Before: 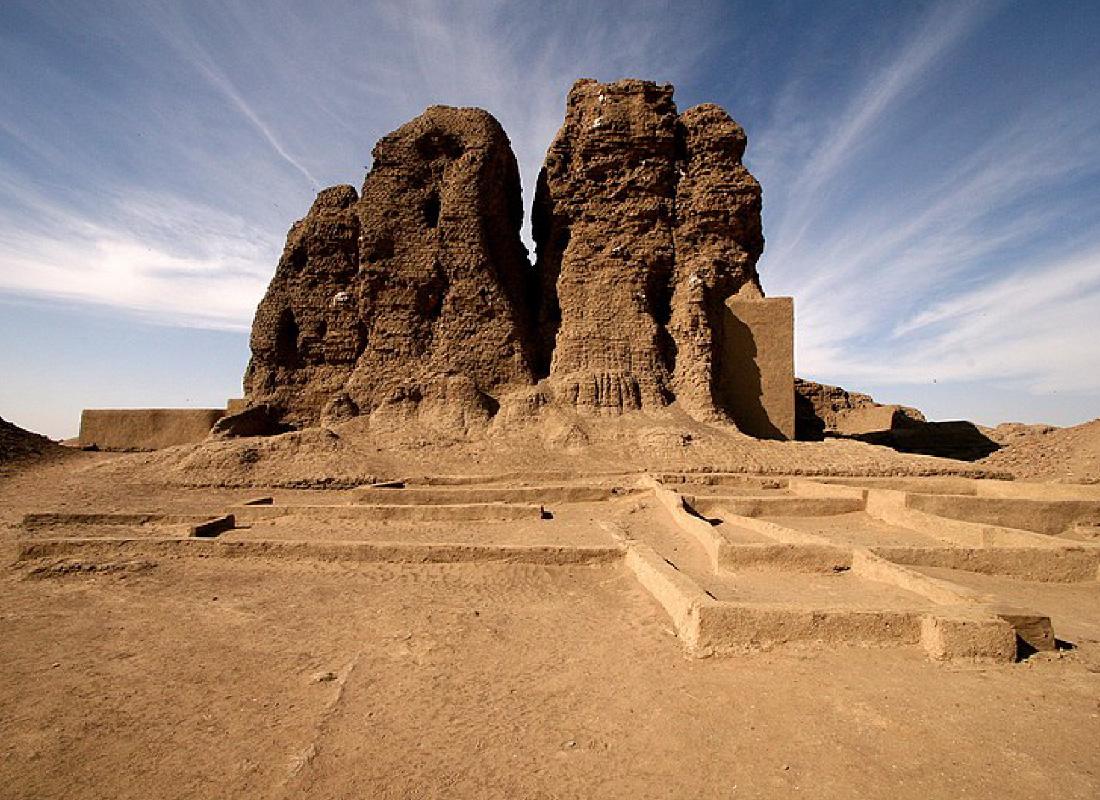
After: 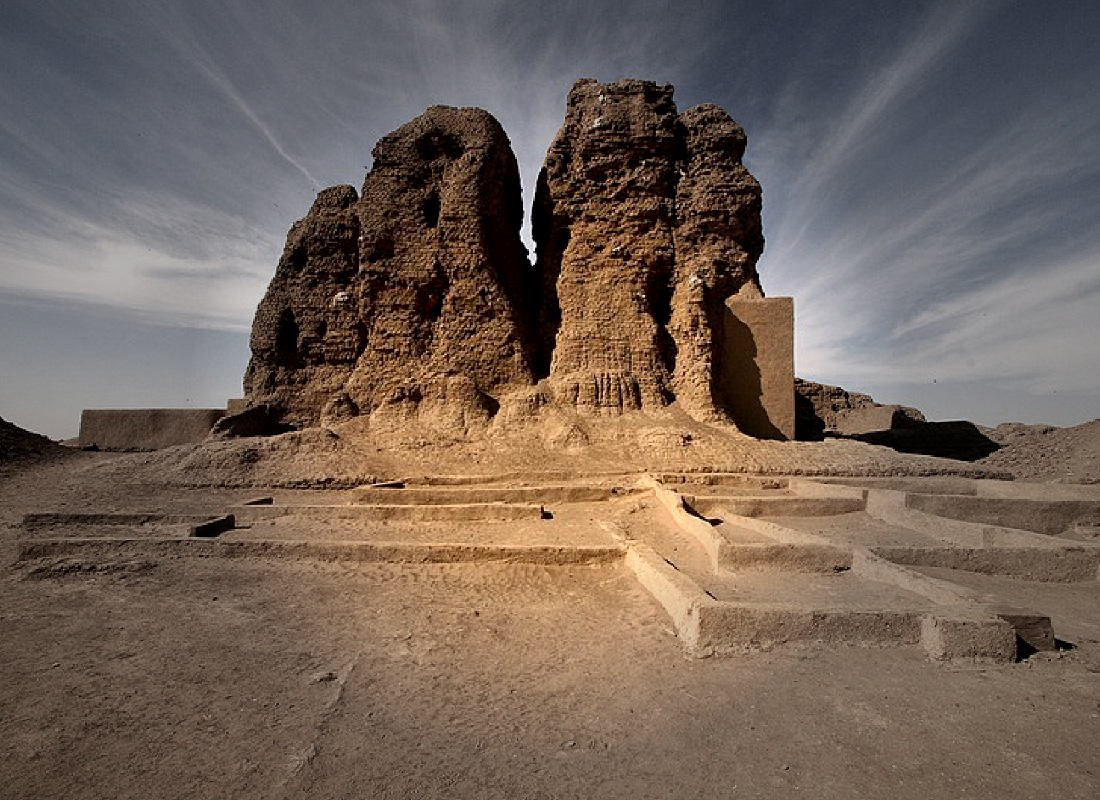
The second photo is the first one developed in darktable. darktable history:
vignetting: fall-off start 31.28%, fall-off radius 34.64%, brightness -0.575
local contrast: mode bilateral grid, contrast 20, coarseness 50, detail 132%, midtone range 0.2
